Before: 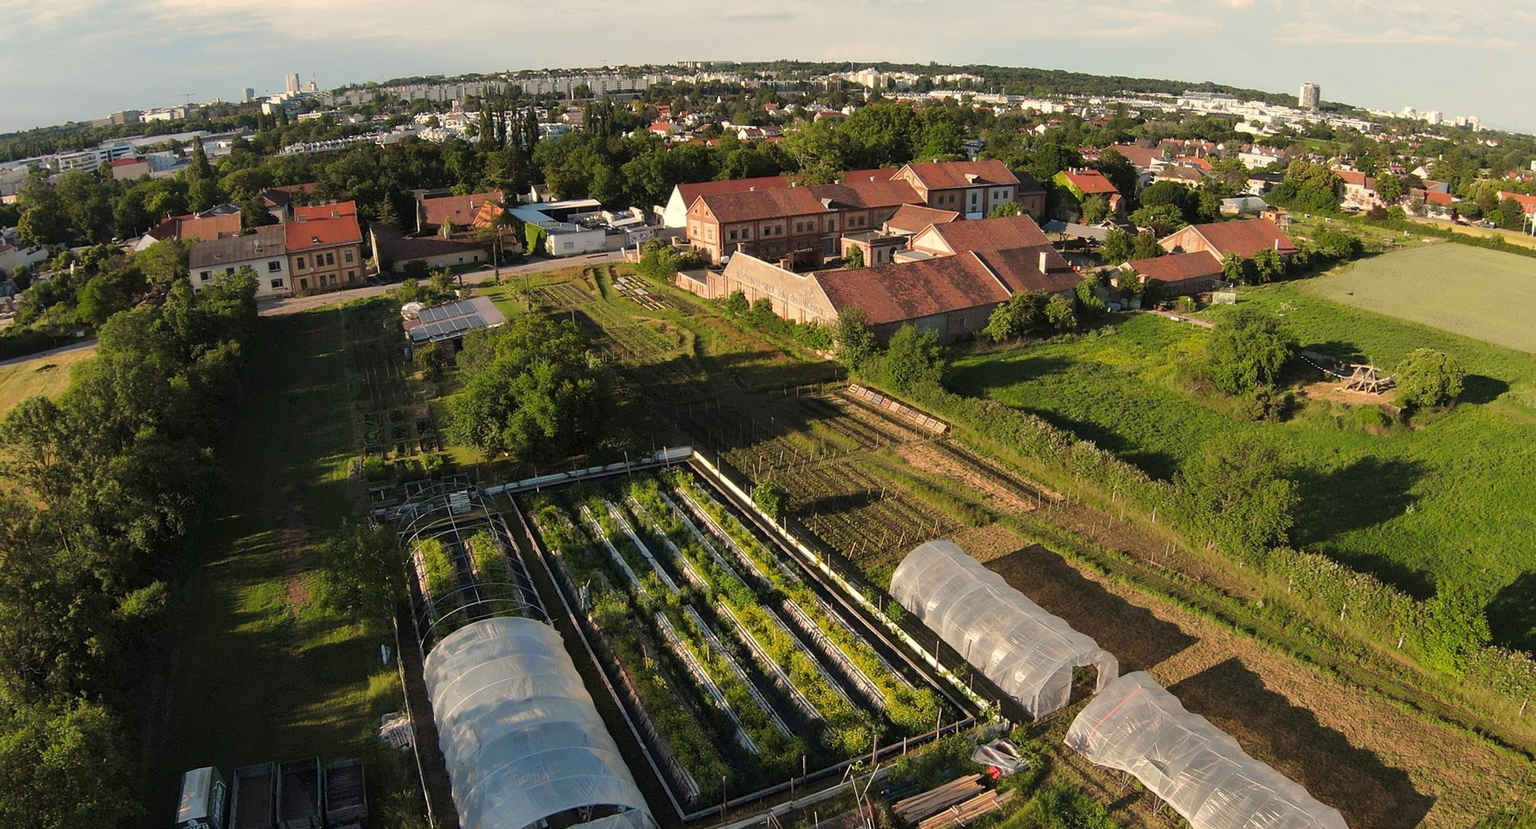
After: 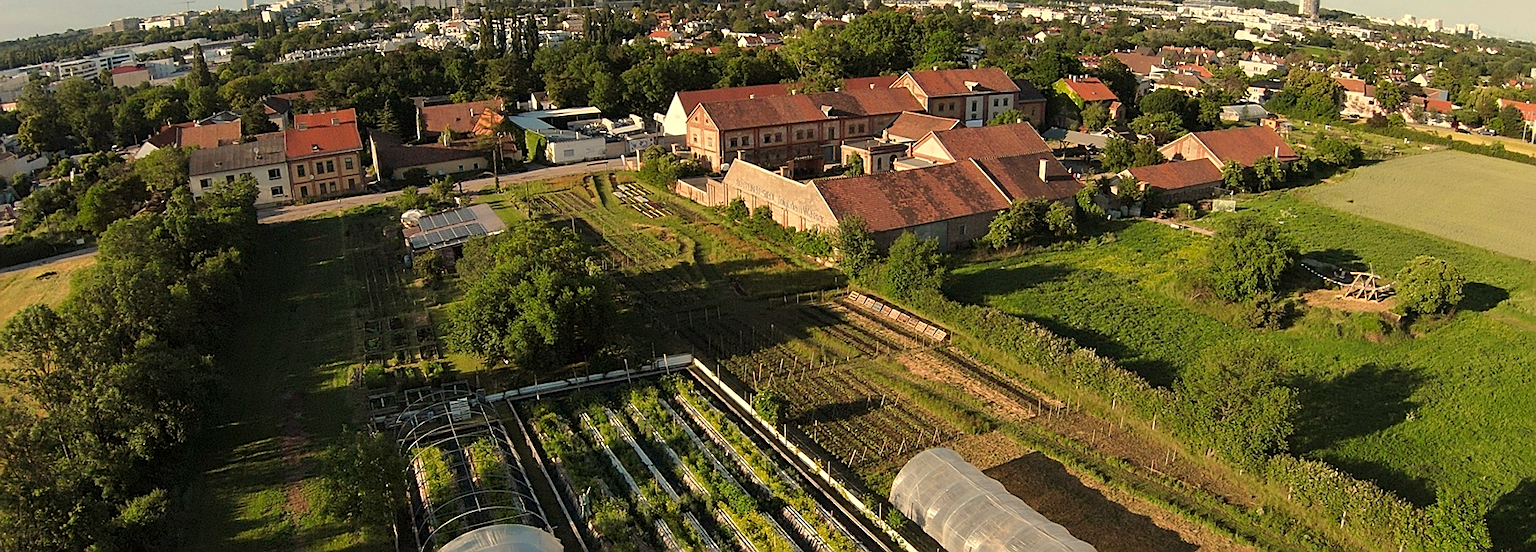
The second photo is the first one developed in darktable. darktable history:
sharpen: on, module defaults
exposure: black level correction 0.001, compensate highlight preservation false
white balance: red 1.029, blue 0.92
crop: top 11.166%, bottom 22.168%
